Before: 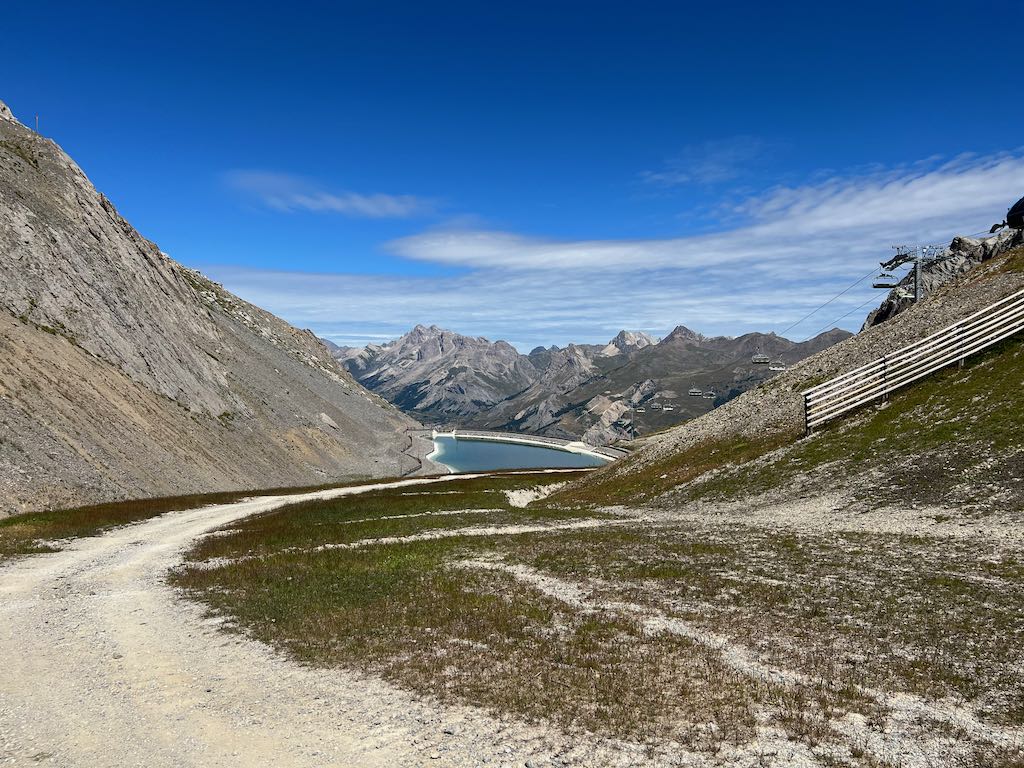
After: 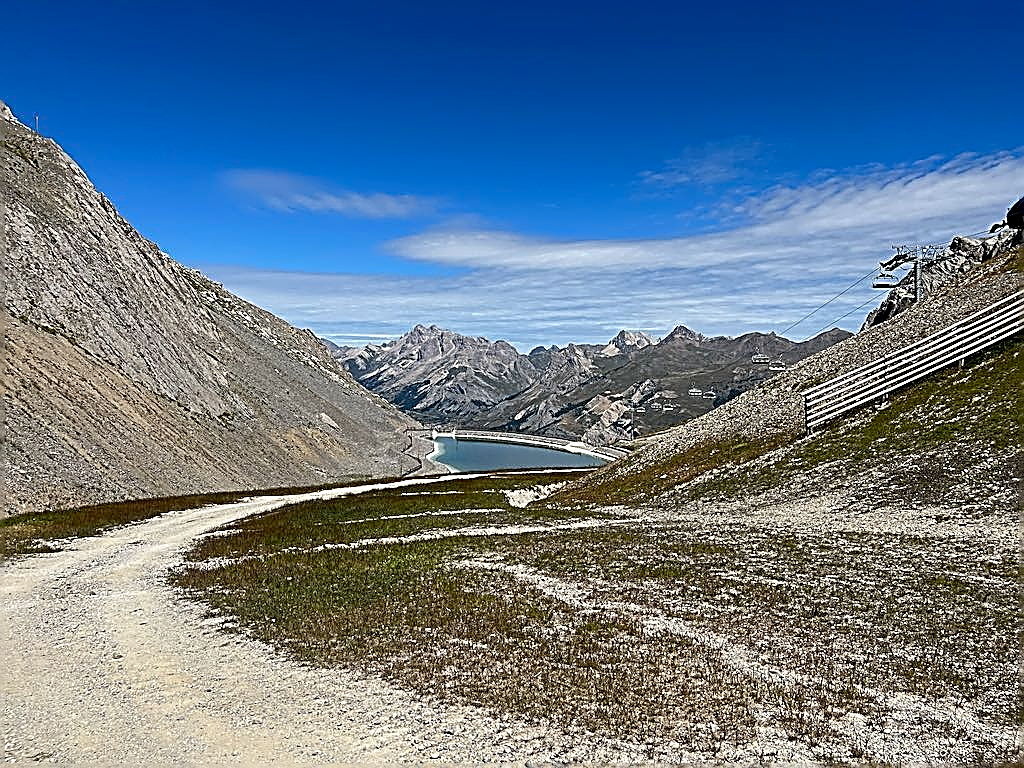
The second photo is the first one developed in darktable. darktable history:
sharpen: amount 1.987
